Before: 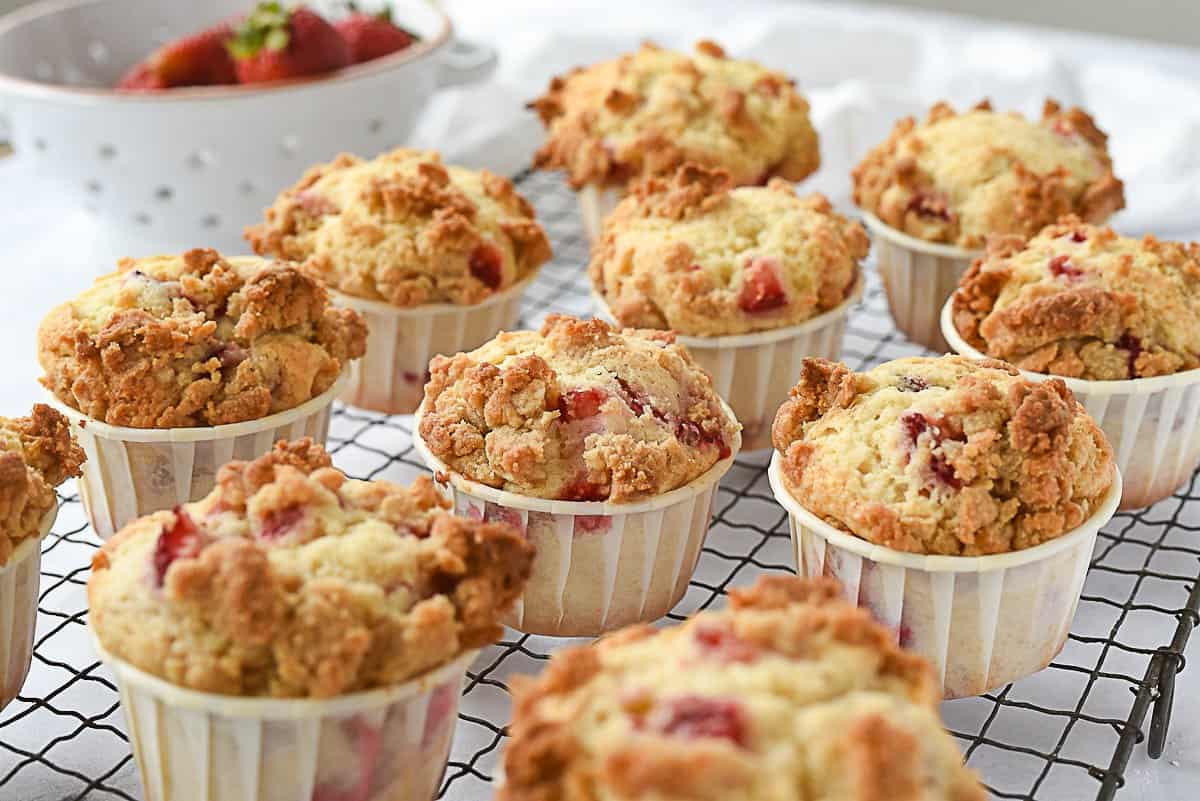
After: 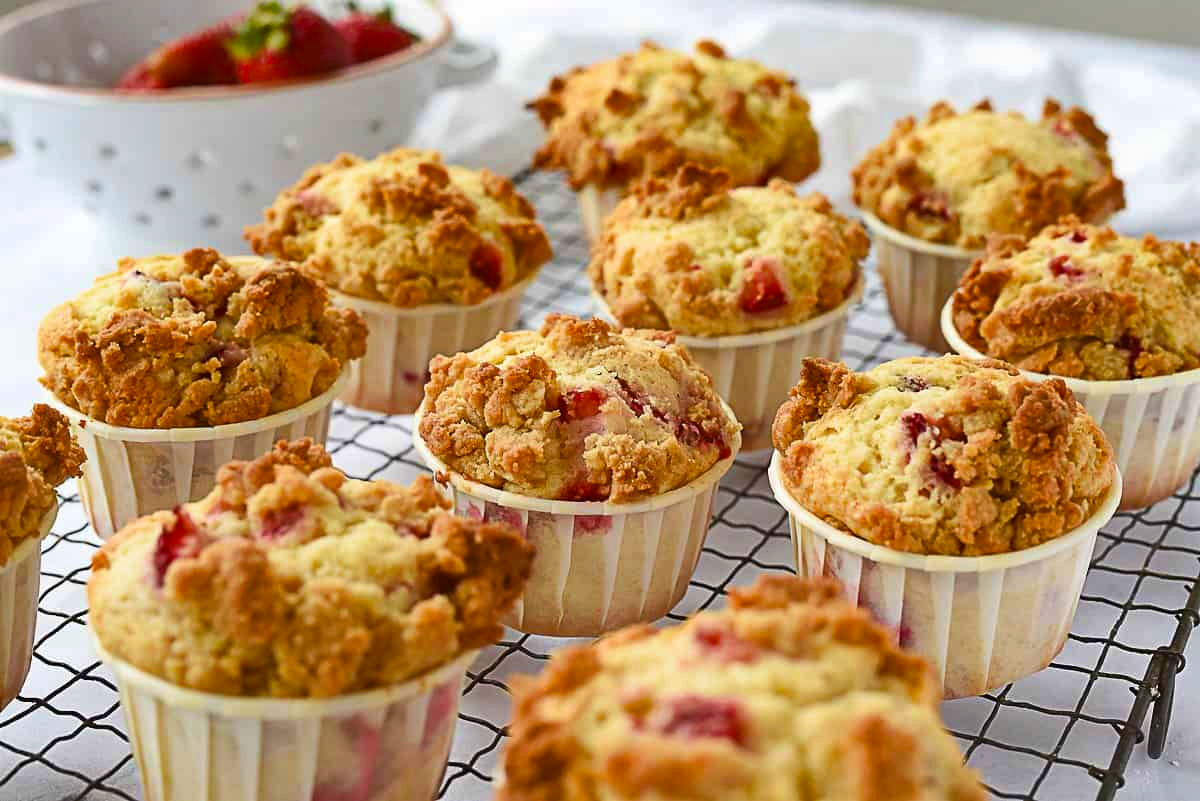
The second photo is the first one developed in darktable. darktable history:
shadows and highlights: radius 337.17, shadows 29.01, soften with gaussian
velvia: on, module defaults
color balance rgb: perceptual saturation grading › global saturation 20%, global vibrance 10%
